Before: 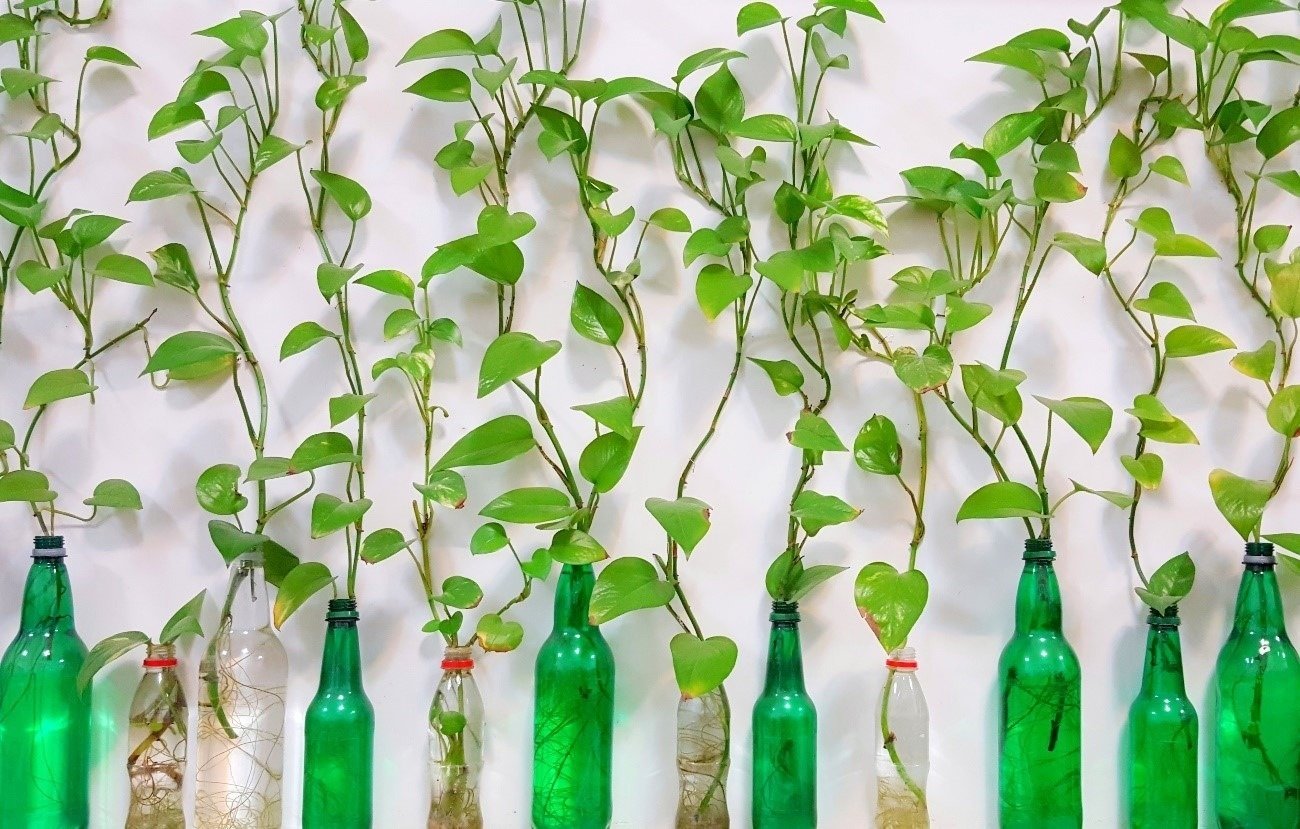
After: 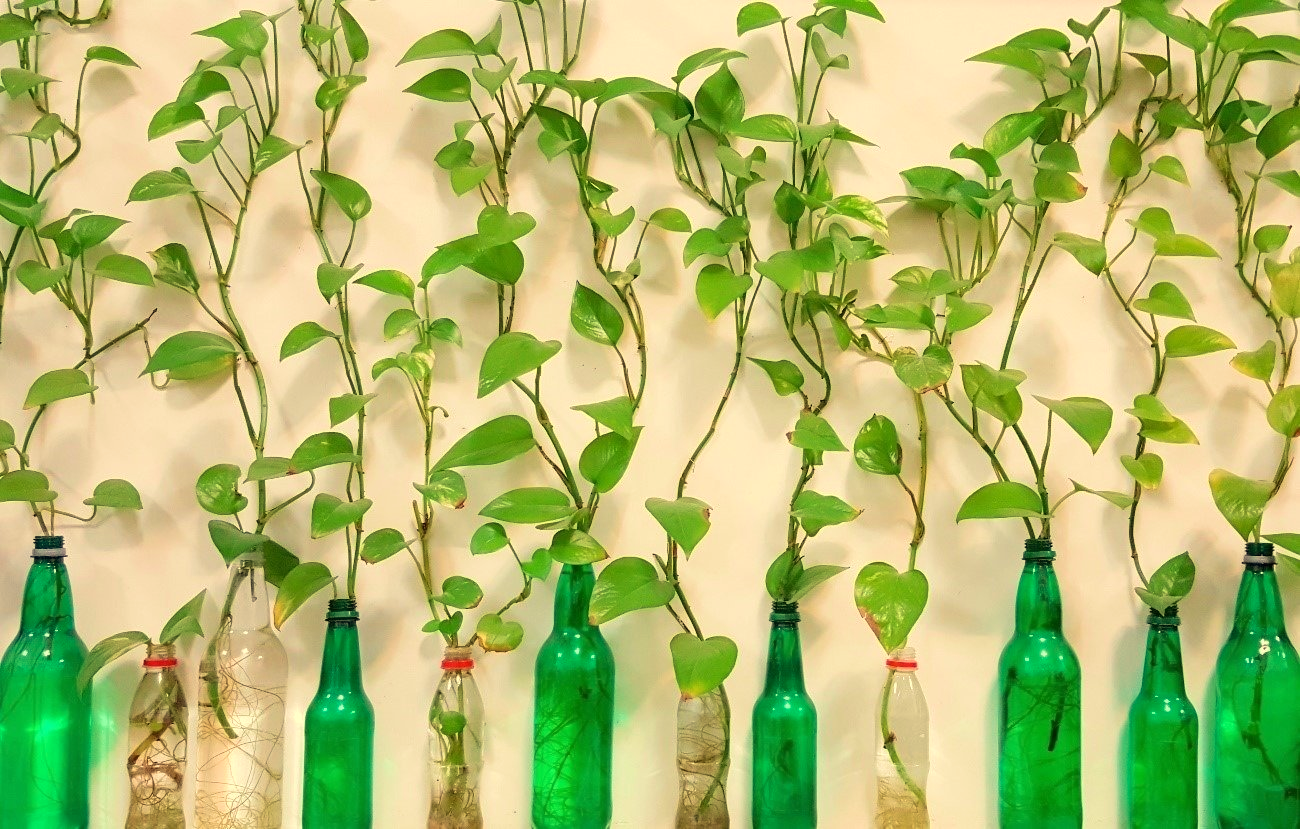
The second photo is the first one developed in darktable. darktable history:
velvia: strength 27%
white balance: red 1.08, blue 0.791
